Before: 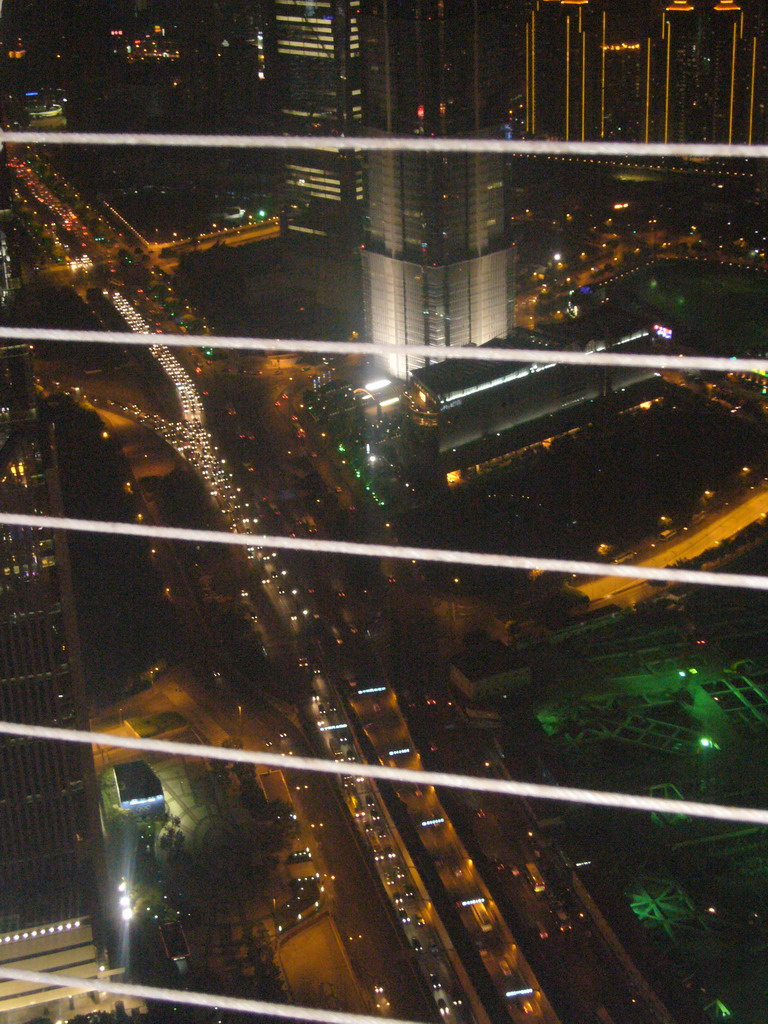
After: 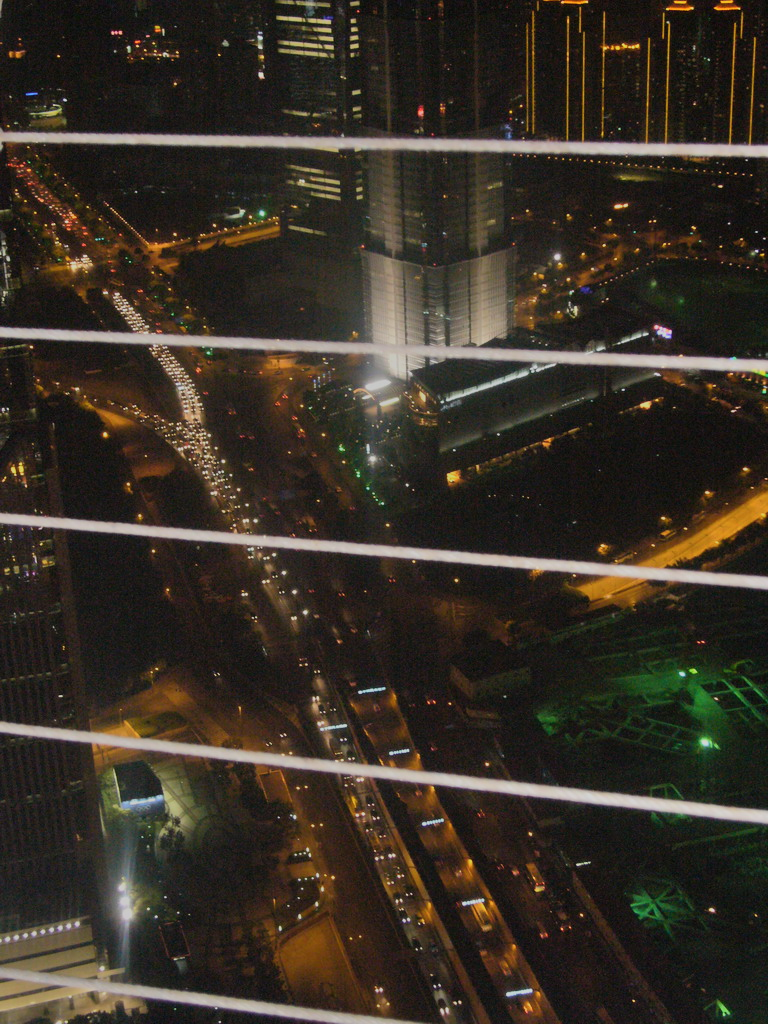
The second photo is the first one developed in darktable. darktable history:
exposure: exposure -0.952 EV, compensate highlight preservation false
shadows and highlights: shadows 43.5, white point adjustment -1.4, soften with gaussian
